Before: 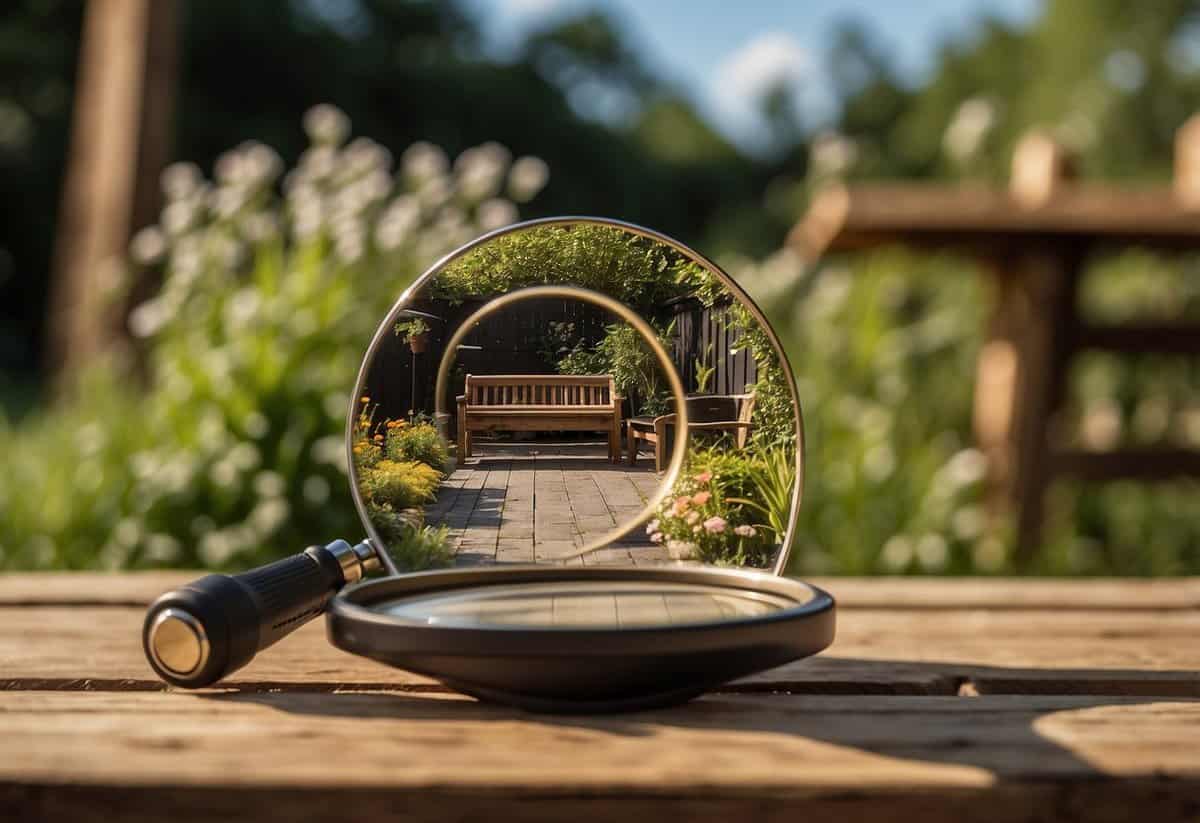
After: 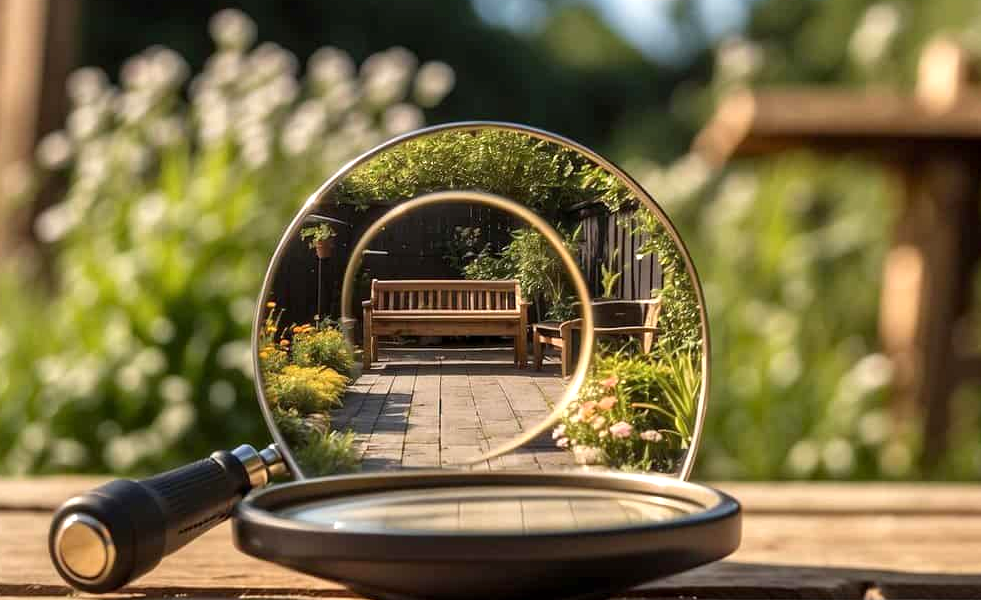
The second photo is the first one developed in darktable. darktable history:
crop: left 7.834%, top 11.621%, right 10.403%, bottom 15.39%
exposure: black level correction 0.001, exposure 0.499 EV, compensate exposure bias true, compensate highlight preservation false
